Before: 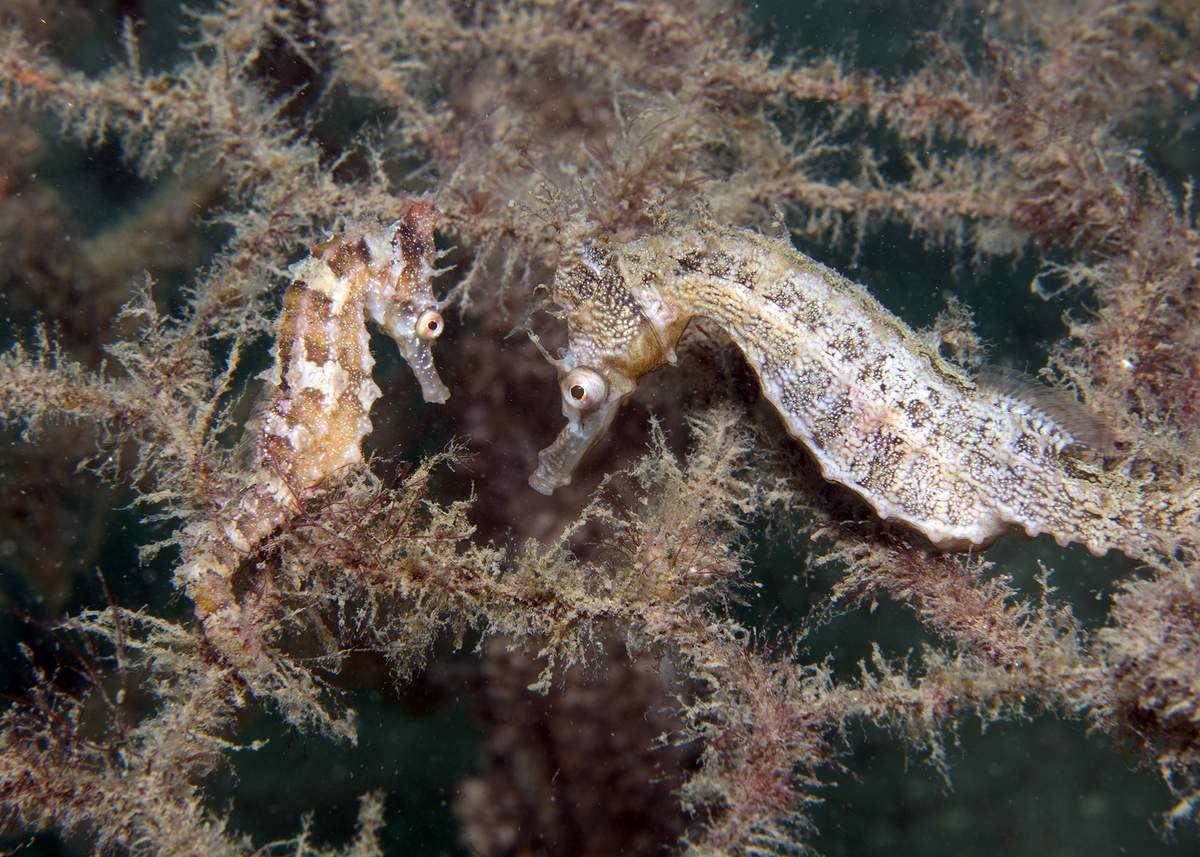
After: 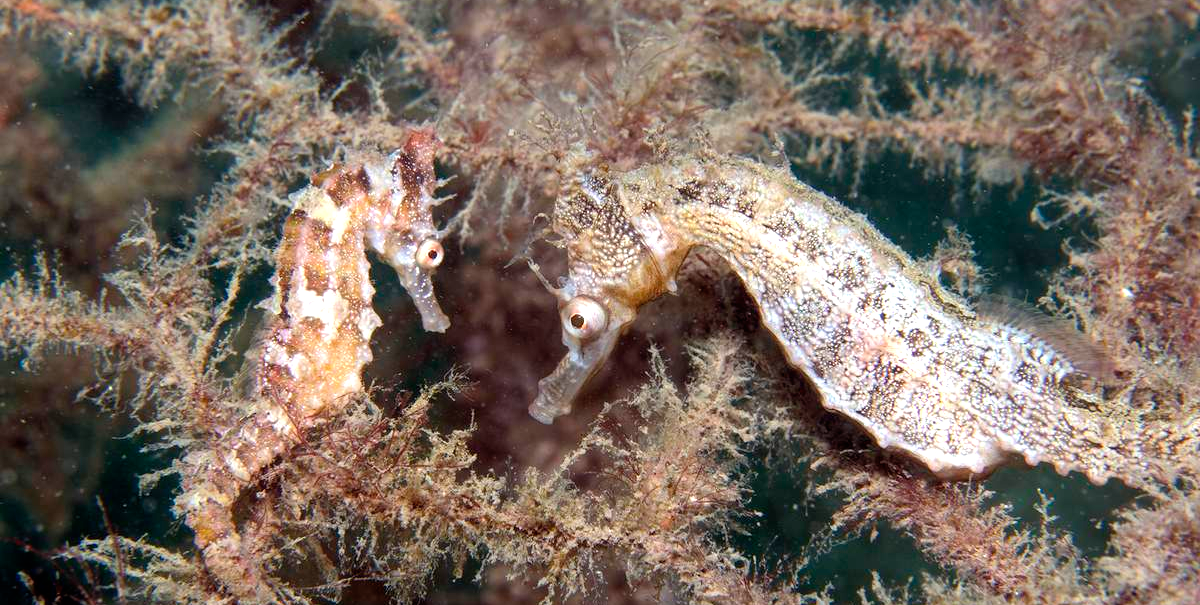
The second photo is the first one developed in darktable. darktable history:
exposure: black level correction 0, exposure 0.5 EV, compensate highlight preservation false
crop and rotate: top 8.293%, bottom 20.996%
shadows and highlights: shadows 25, highlights -25
